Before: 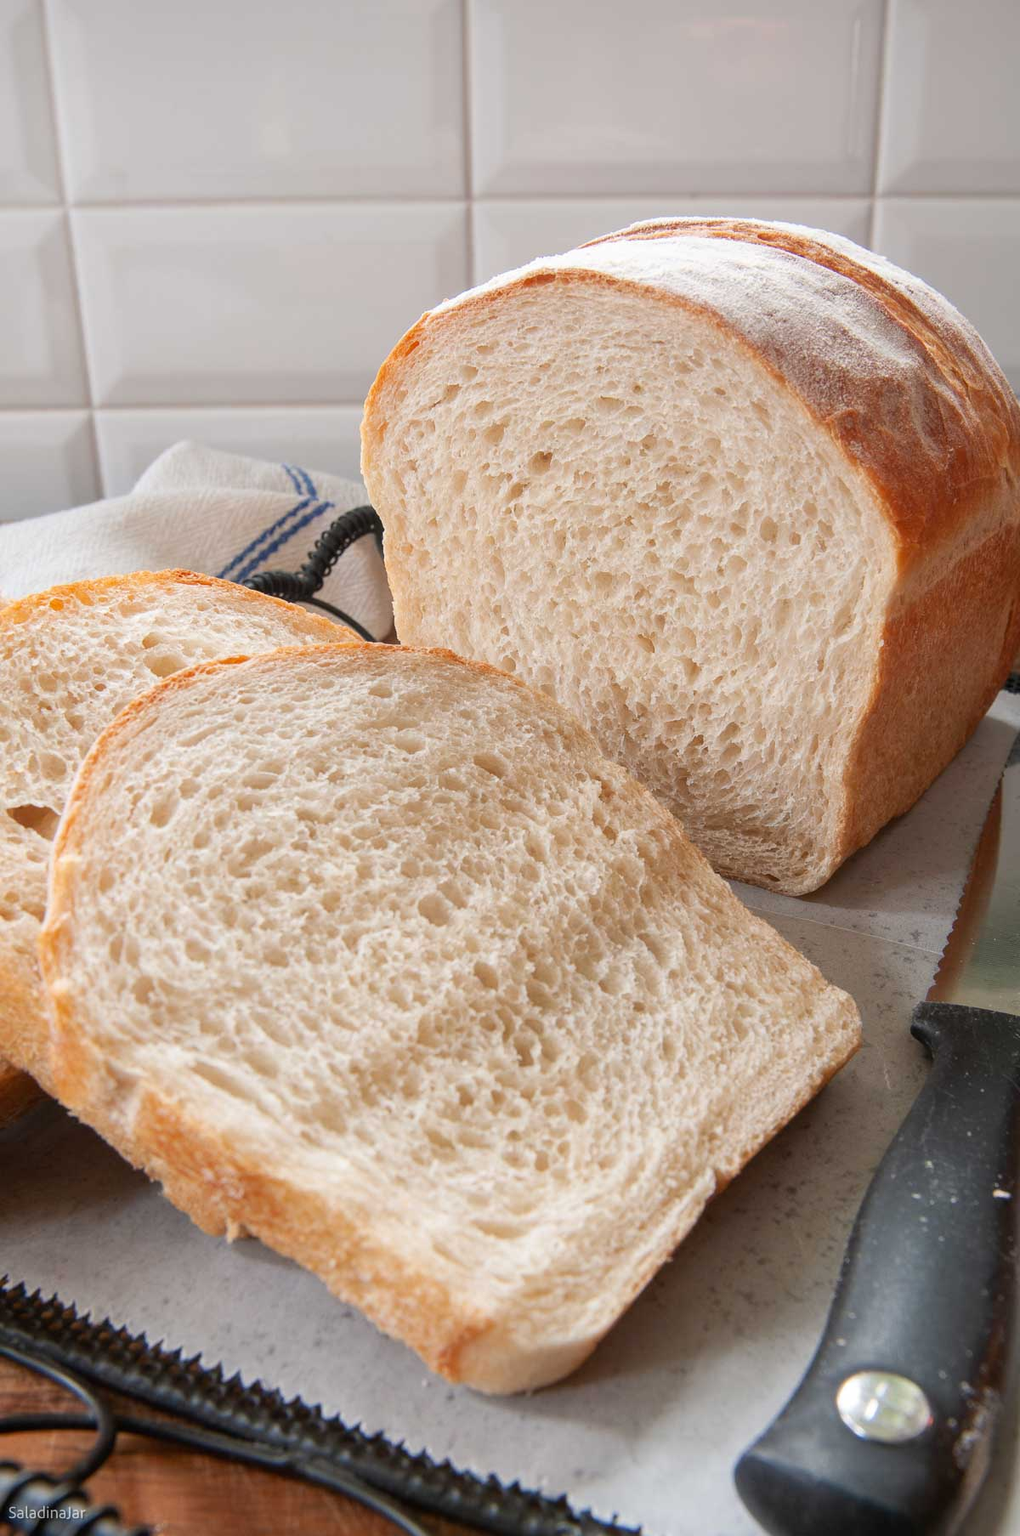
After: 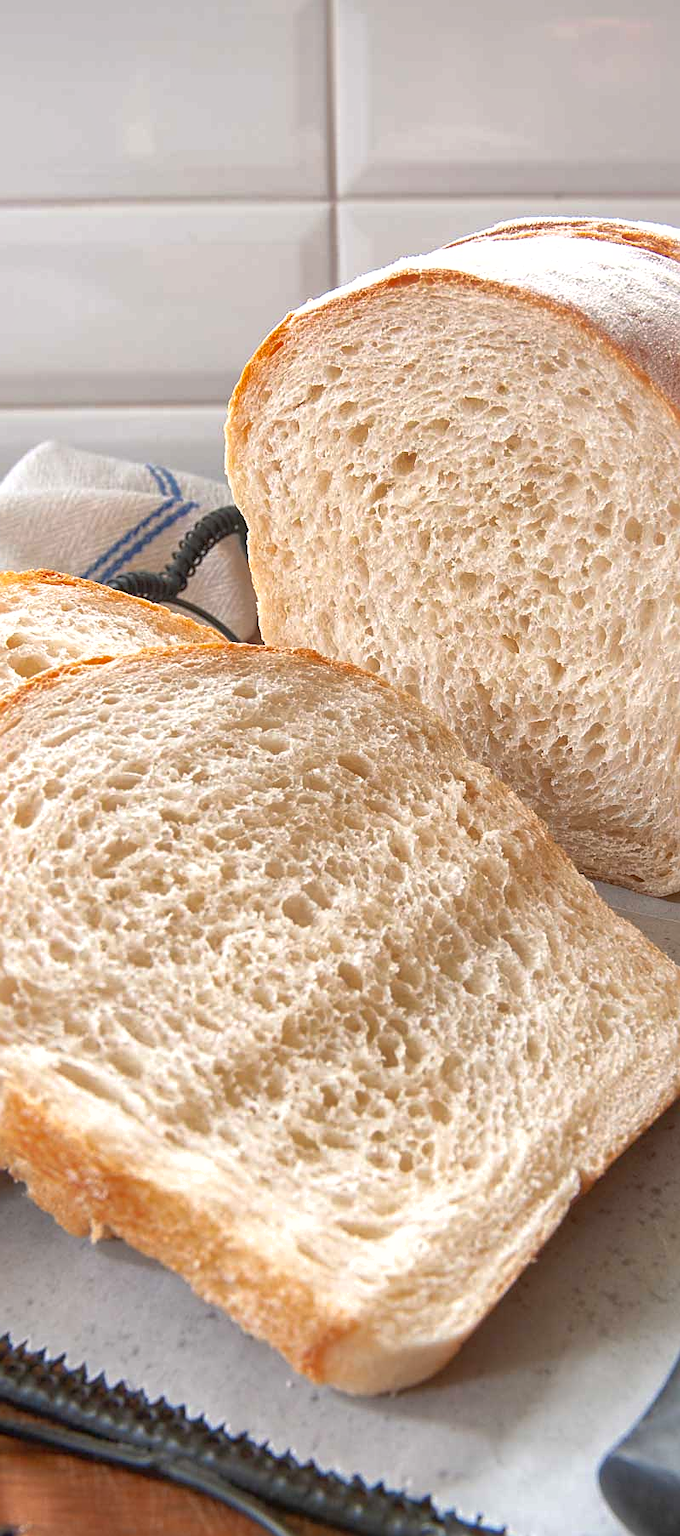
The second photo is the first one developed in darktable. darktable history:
tone equalizer: -8 EV -0.379 EV, -7 EV -0.403 EV, -6 EV -0.318 EV, -5 EV -0.214 EV, -3 EV 0.232 EV, -2 EV 0.341 EV, -1 EV 0.405 EV, +0 EV 0.412 EV, smoothing diameter 24.98%, edges refinement/feathering 13.33, preserve details guided filter
crop and rotate: left 13.379%, right 19.928%
shadows and highlights: on, module defaults
sharpen: on, module defaults
